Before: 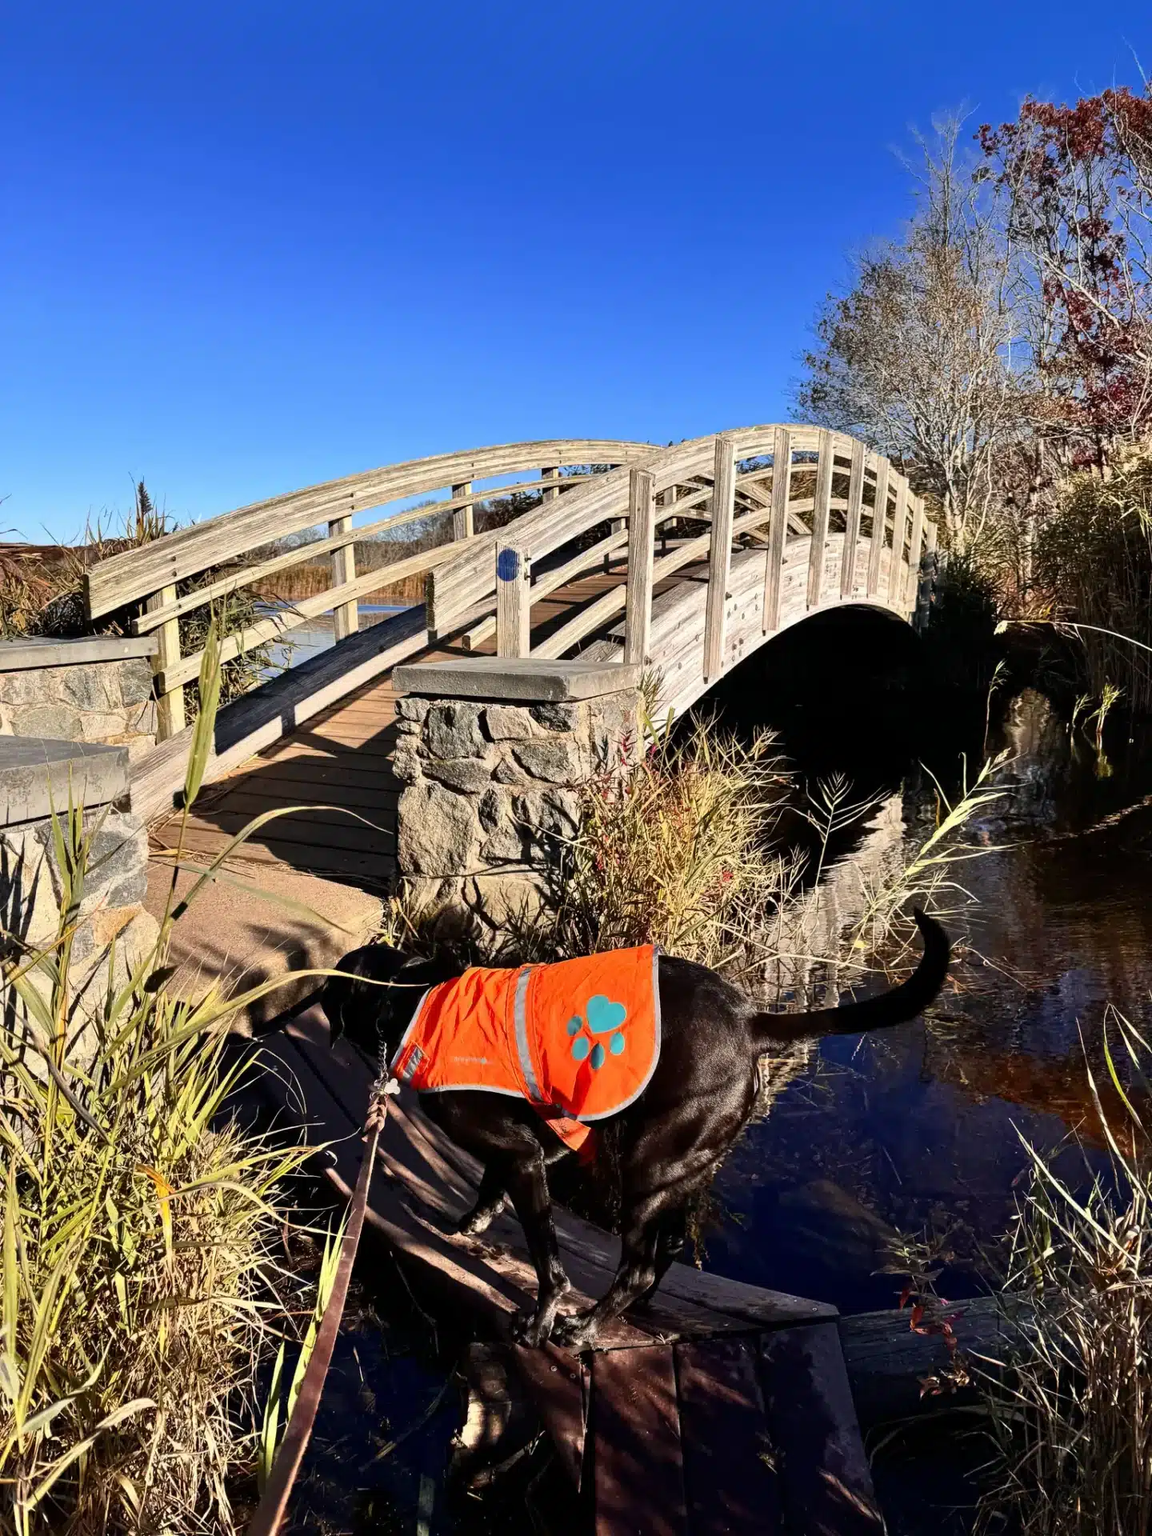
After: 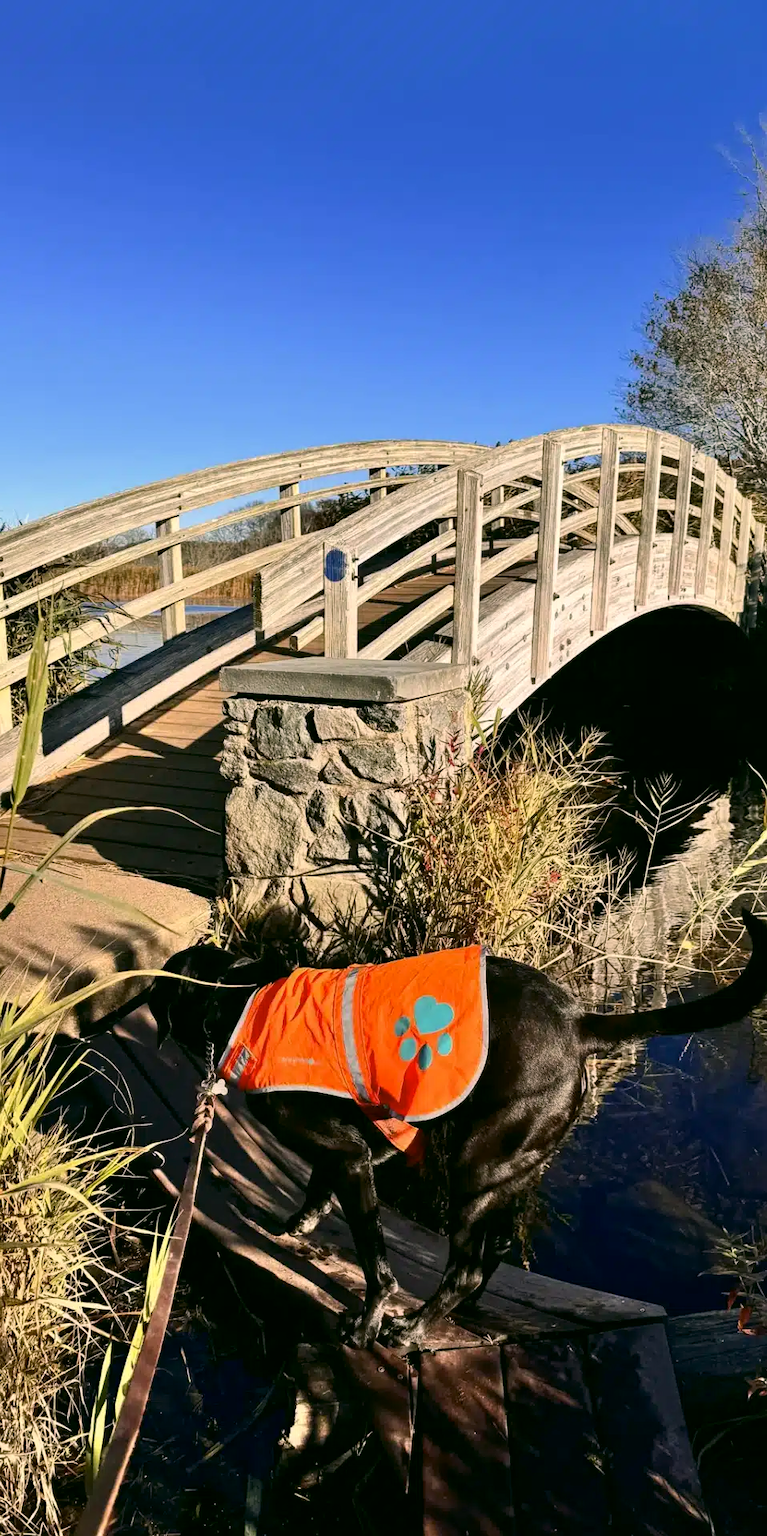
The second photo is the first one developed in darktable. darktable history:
base curve: curves: ch0 [(0, 0) (0.283, 0.295) (1, 1)], preserve colors none
color correction: highlights a* 4.02, highlights b* 4.98, shadows a* -7.55, shadows b* 4.98
crop and rotate: left 15.055%, right 18.278%
